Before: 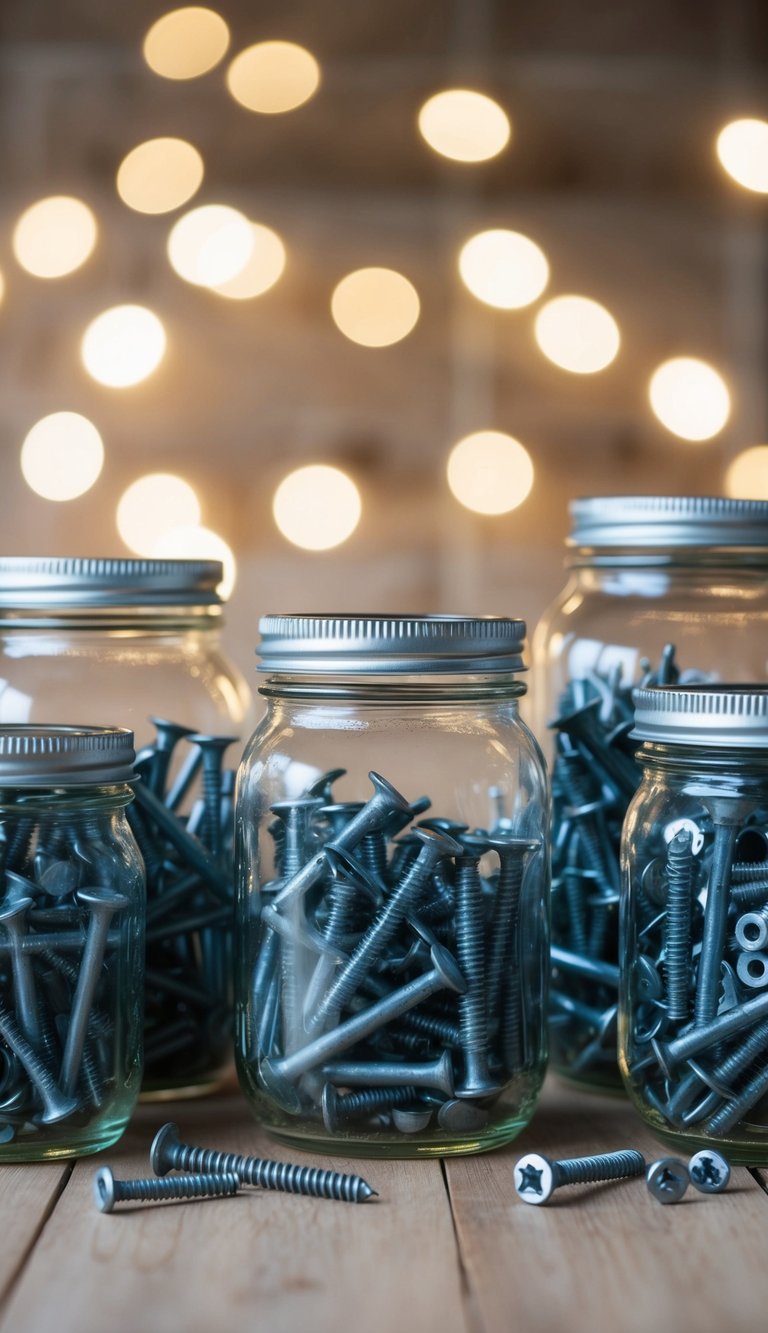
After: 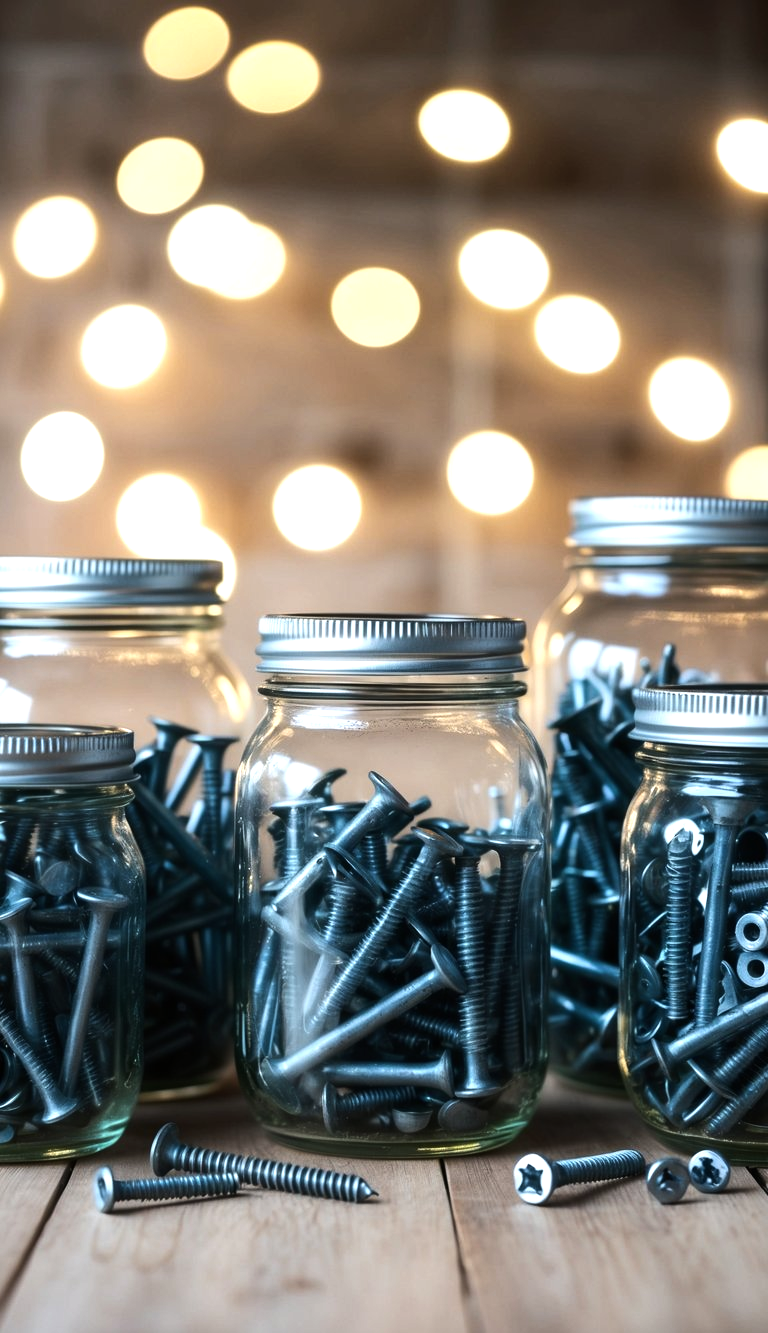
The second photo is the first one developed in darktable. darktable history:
color contrast: green-magenta contrast 0.96
tone equalizer: -8 EV -0.75 EV, -7 EV -0.7 EV, -6 EV -0.6 EV, -5 EV -0.4 EV, -3 EV 0.4 EV, -2 EV 0.6 EV, -1 EV 0.7 EV, +0 EV 0.75 EV, edges refinement/feathering 500, mask exposure compensation -1.57 EV, preserve details no
